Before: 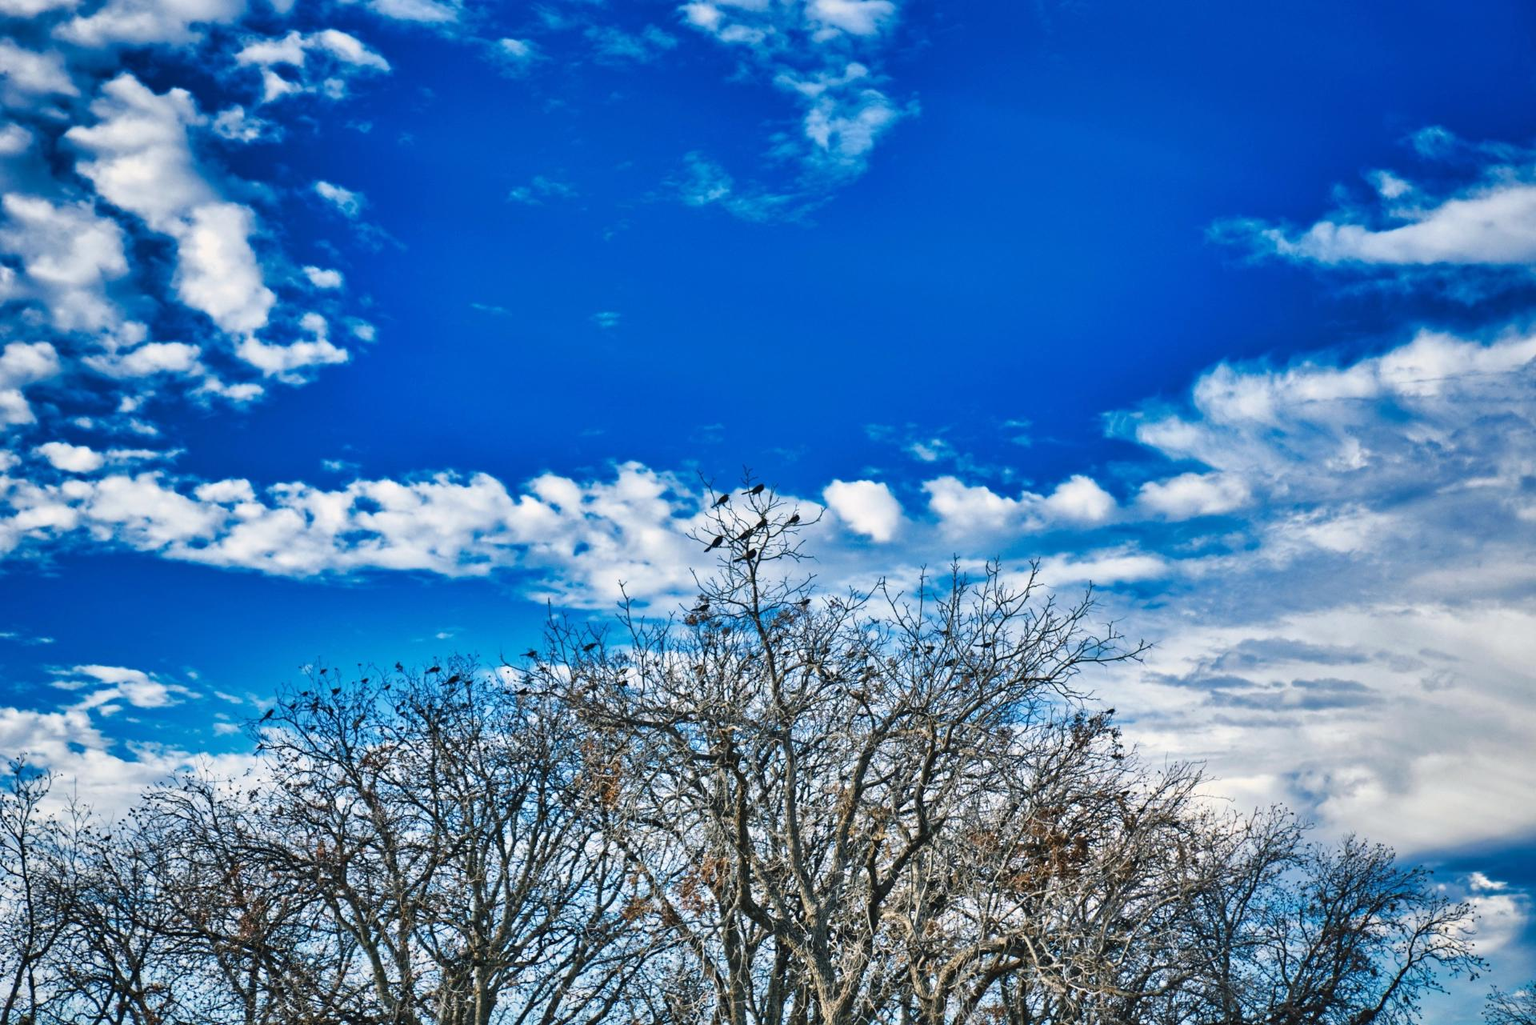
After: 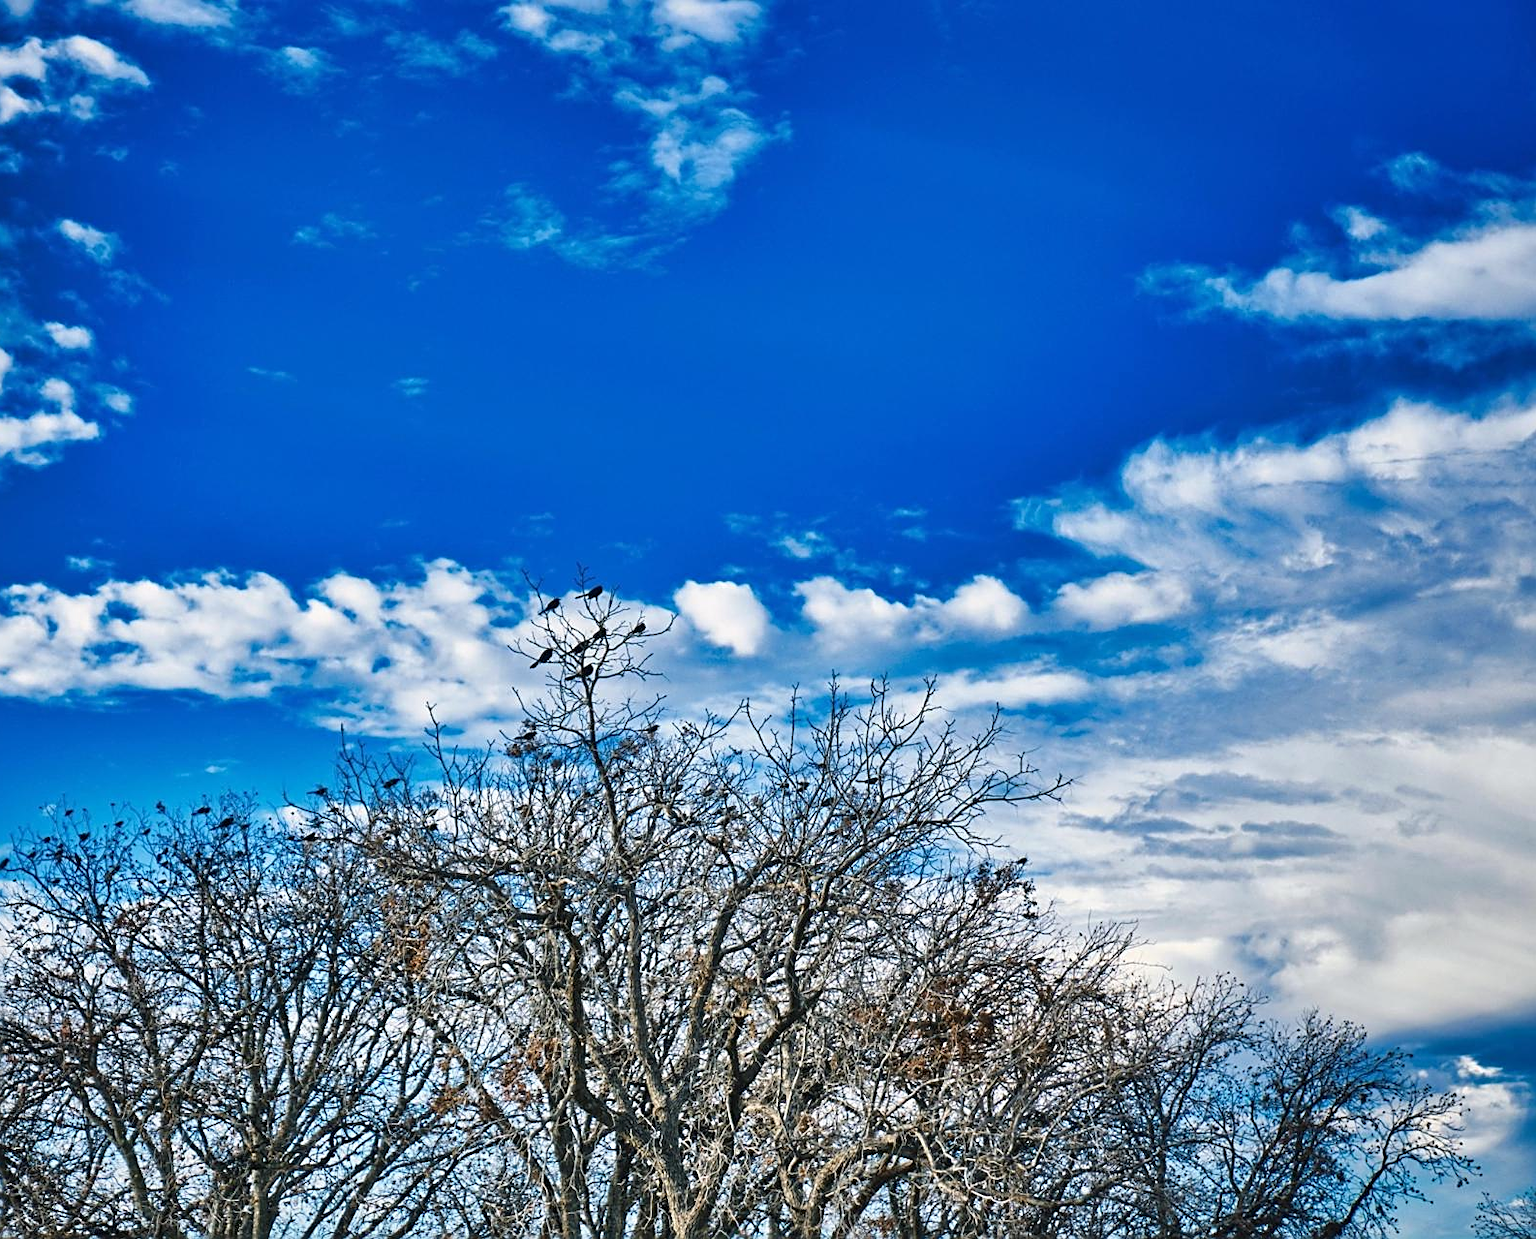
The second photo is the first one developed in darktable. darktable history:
crop: left 17.385%, bottom 0.045%
sharpen: on, module defaults
